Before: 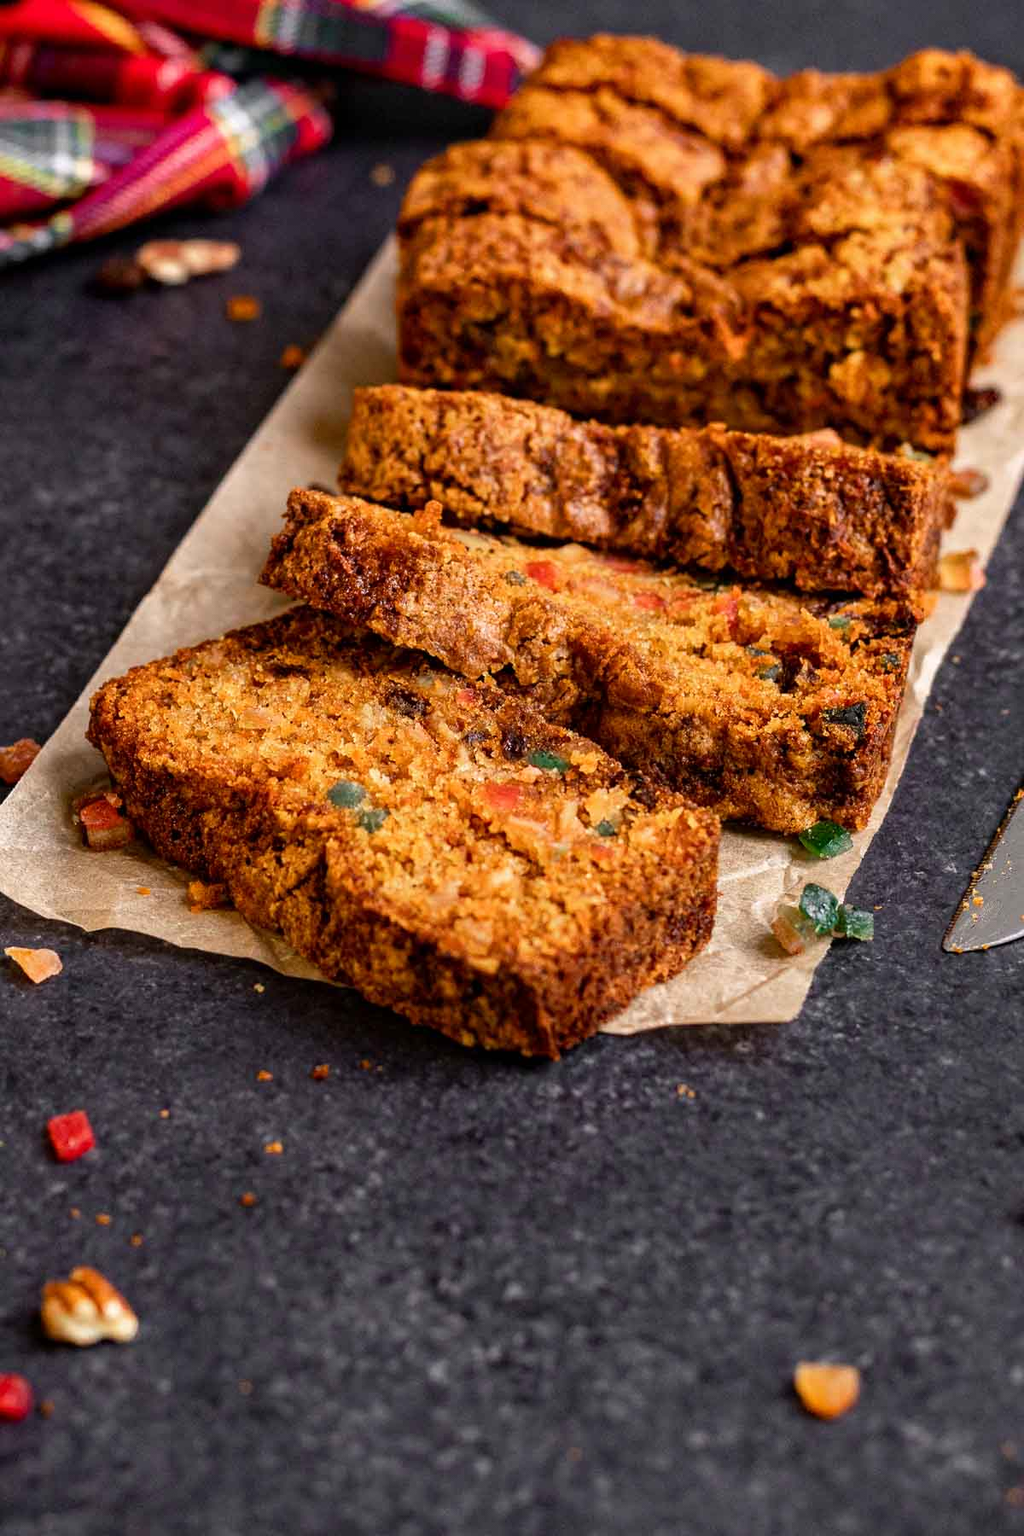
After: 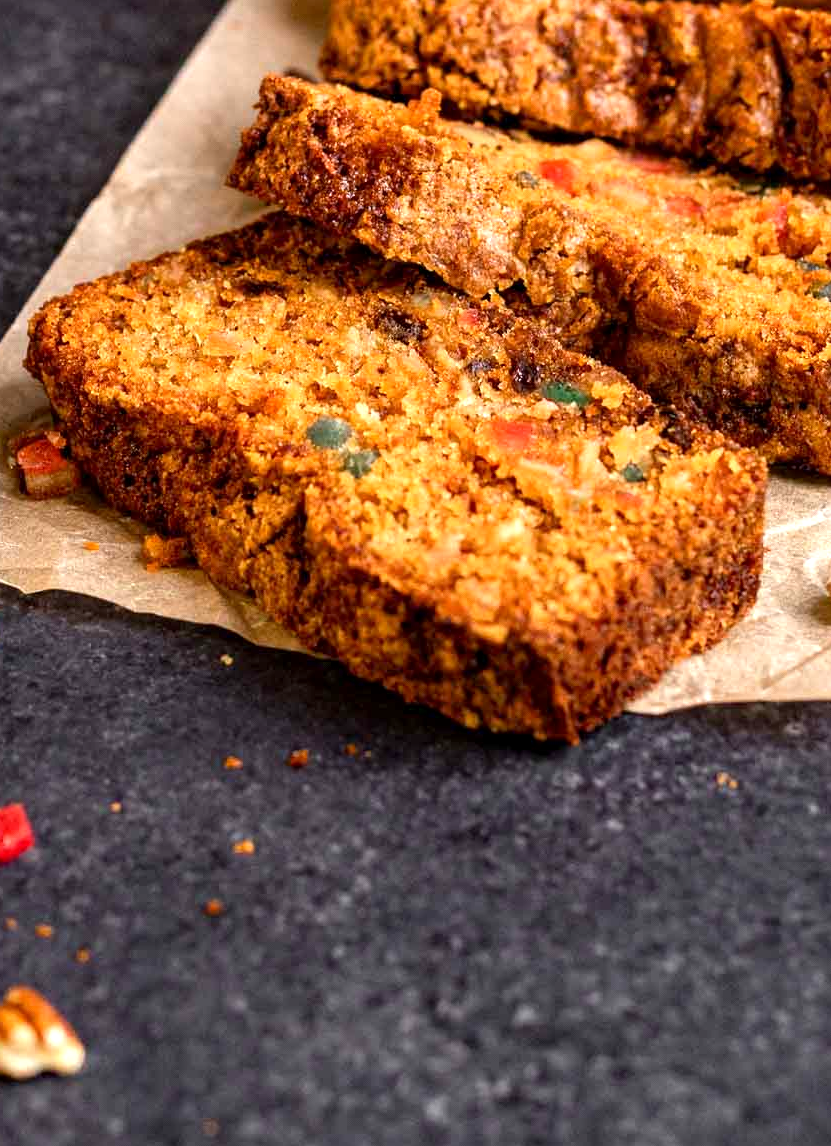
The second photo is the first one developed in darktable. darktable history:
exposure: black level correction 0.001, exposure 0.5 EV, compensate exposure bias true, compensate highlight preservation false
crop: left 6.488%, top 27.668%, right 24.183%, bottom 8.656%
